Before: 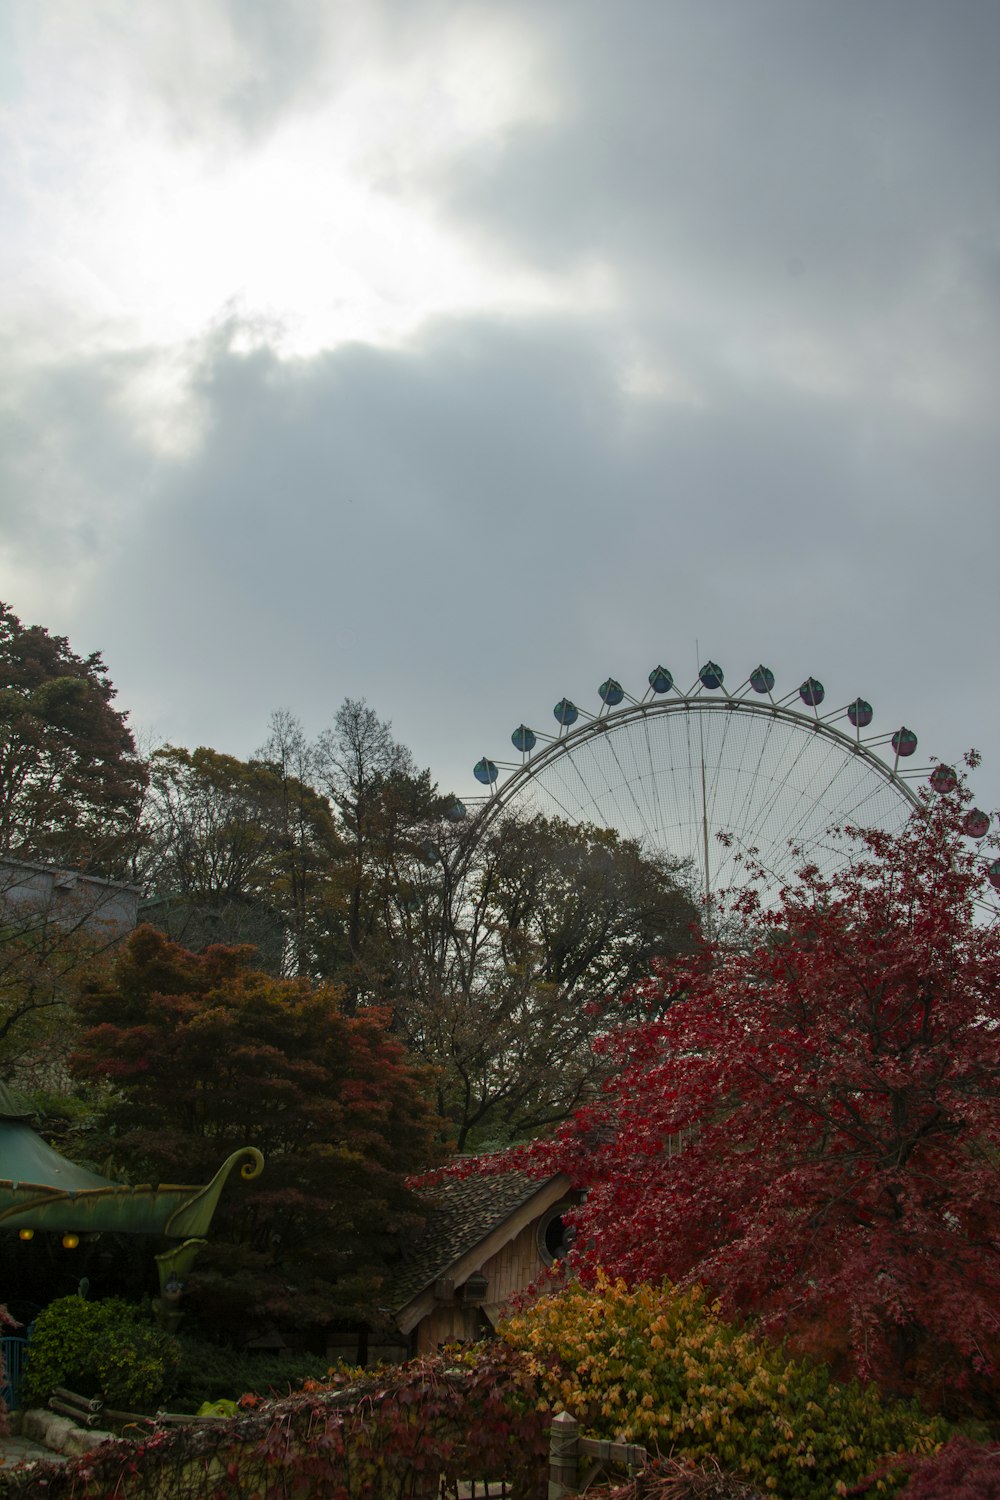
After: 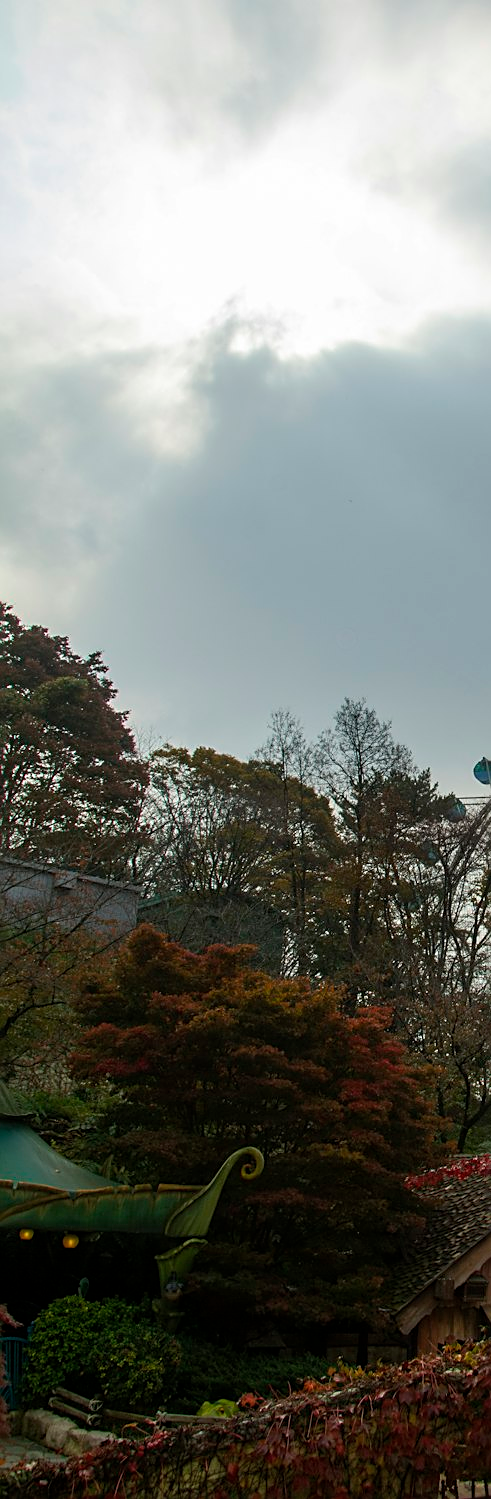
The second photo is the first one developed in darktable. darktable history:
crop and rotate: left 0%, top 0%, right 50.845%
sharpen: on, module defaults
